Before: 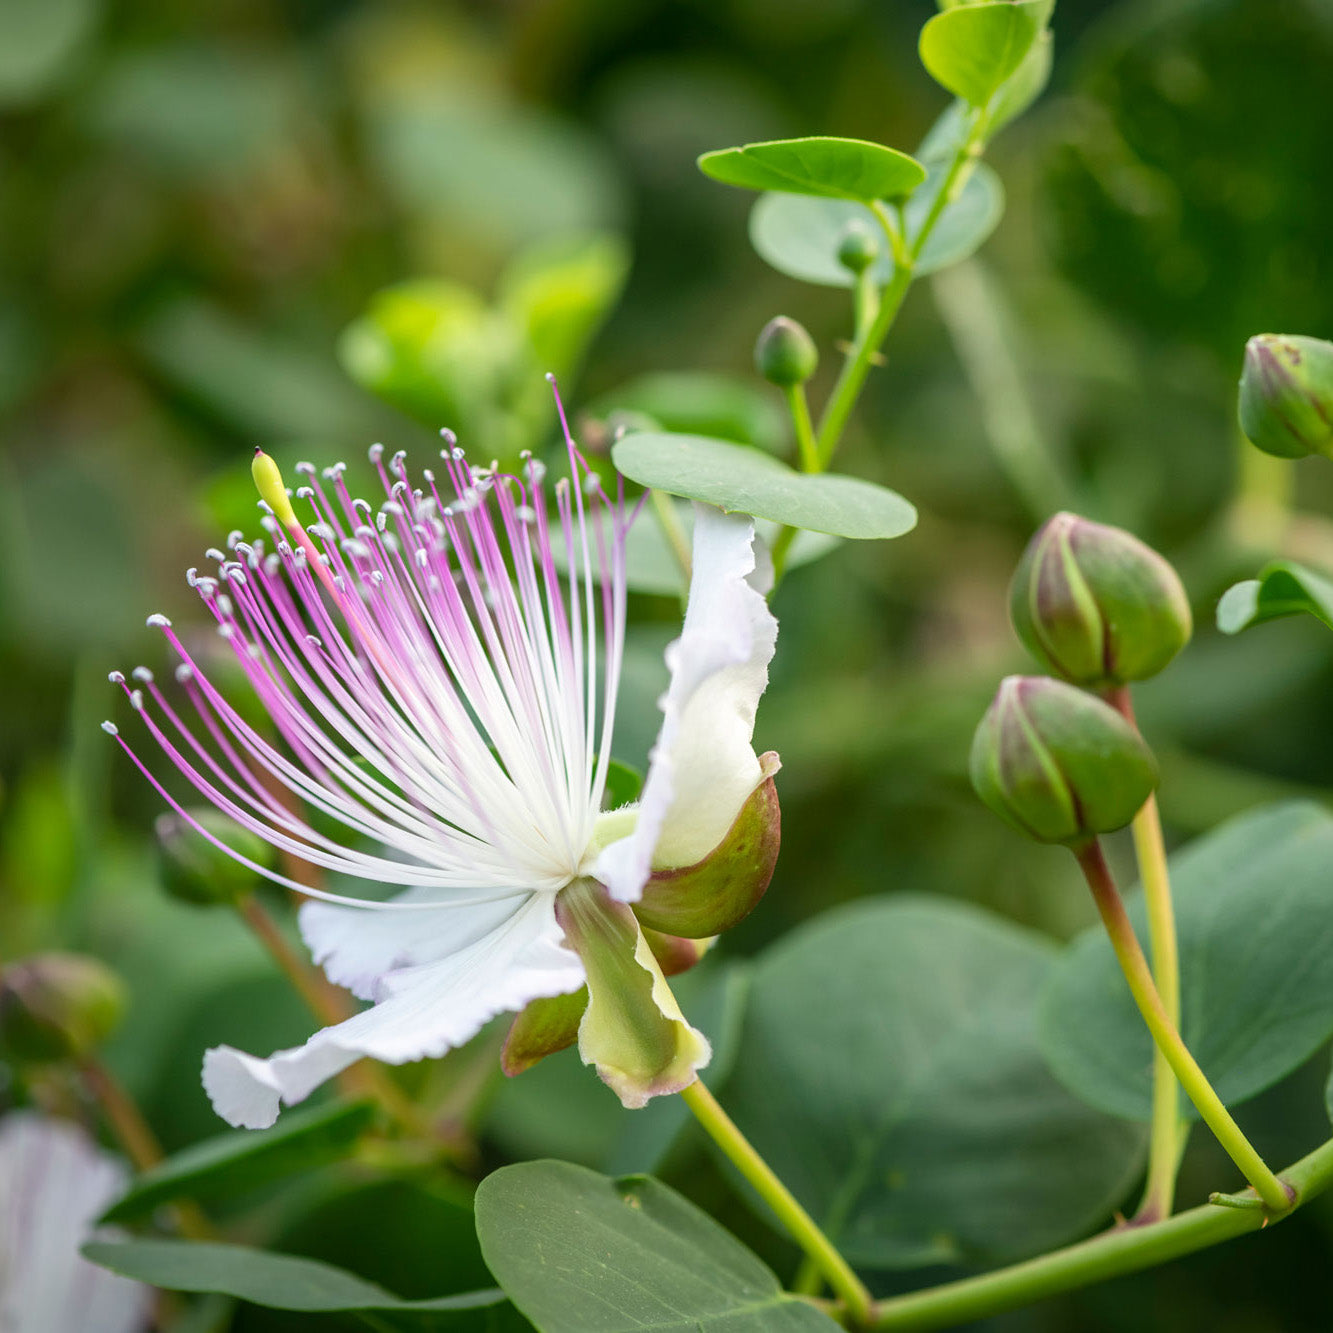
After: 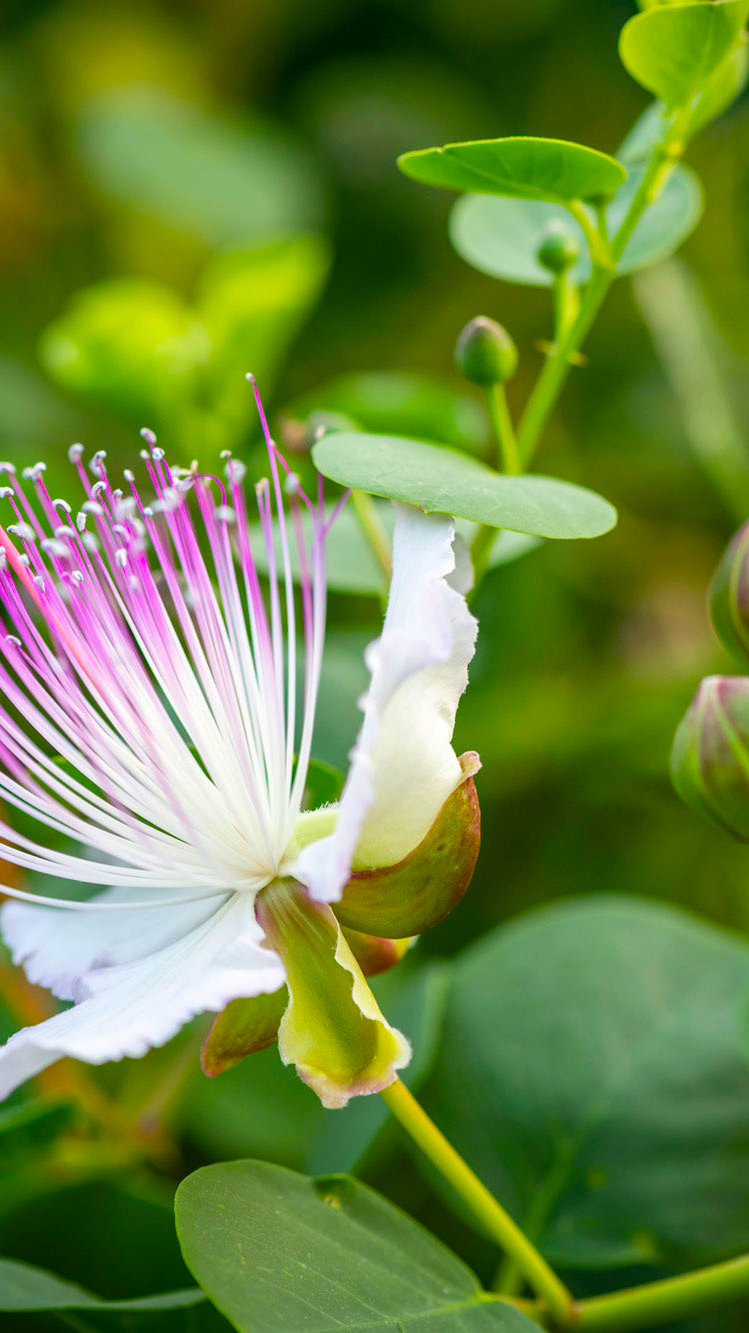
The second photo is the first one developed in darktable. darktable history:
color balance rgb: linear chroma grading › global chroma 15%, perceptual saturation grading › global saturation 30%
crop and rotate: left 22.516%, right 21.234%
